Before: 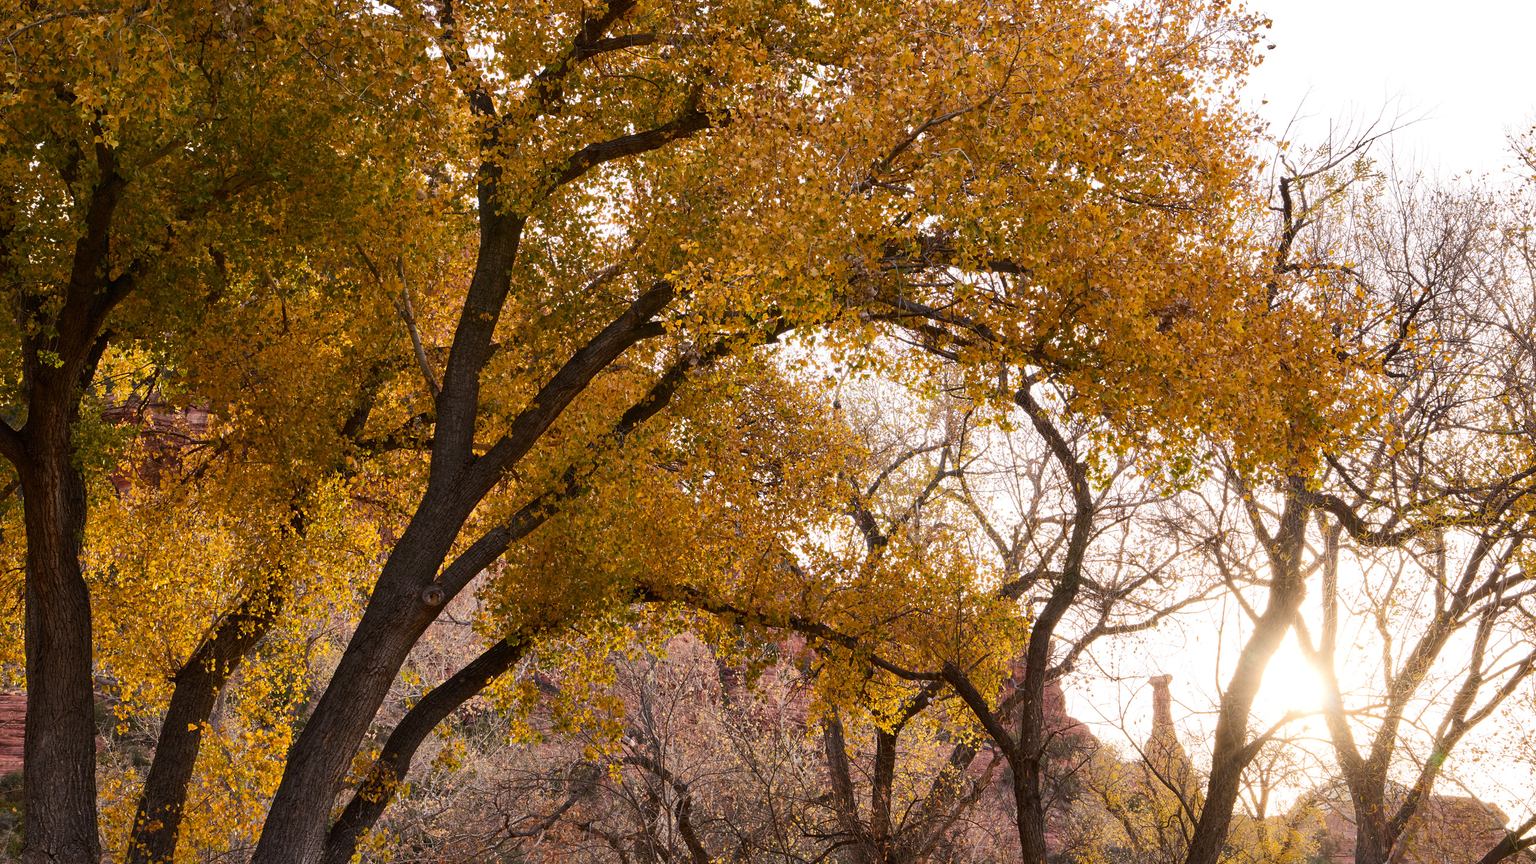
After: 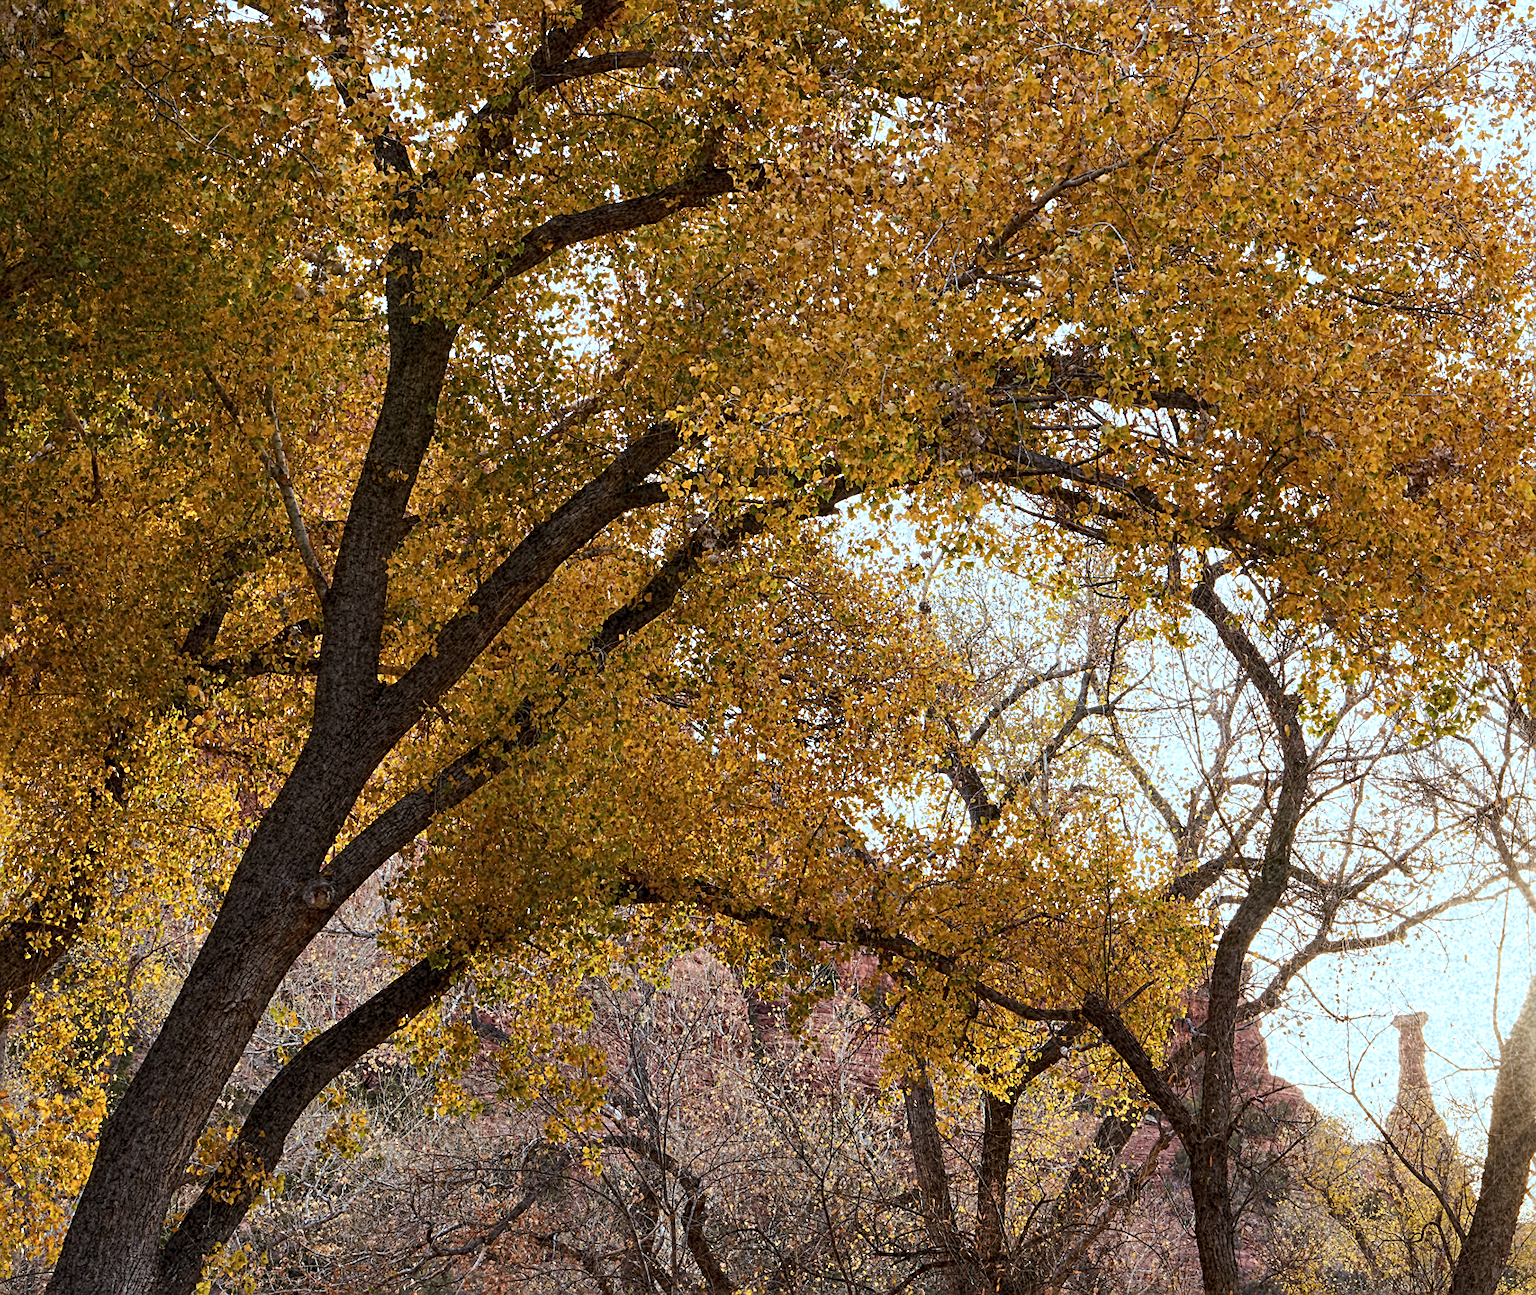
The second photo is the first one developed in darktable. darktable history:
crop and rotate: left 14.385%, right 18.948%
sharpen: on, module defaults
grain: coarseness 46.9 ISO, strength 50.21%, mid-tones bias 0%
color correction: highlights a* -10.04, highlights b* -10.37
